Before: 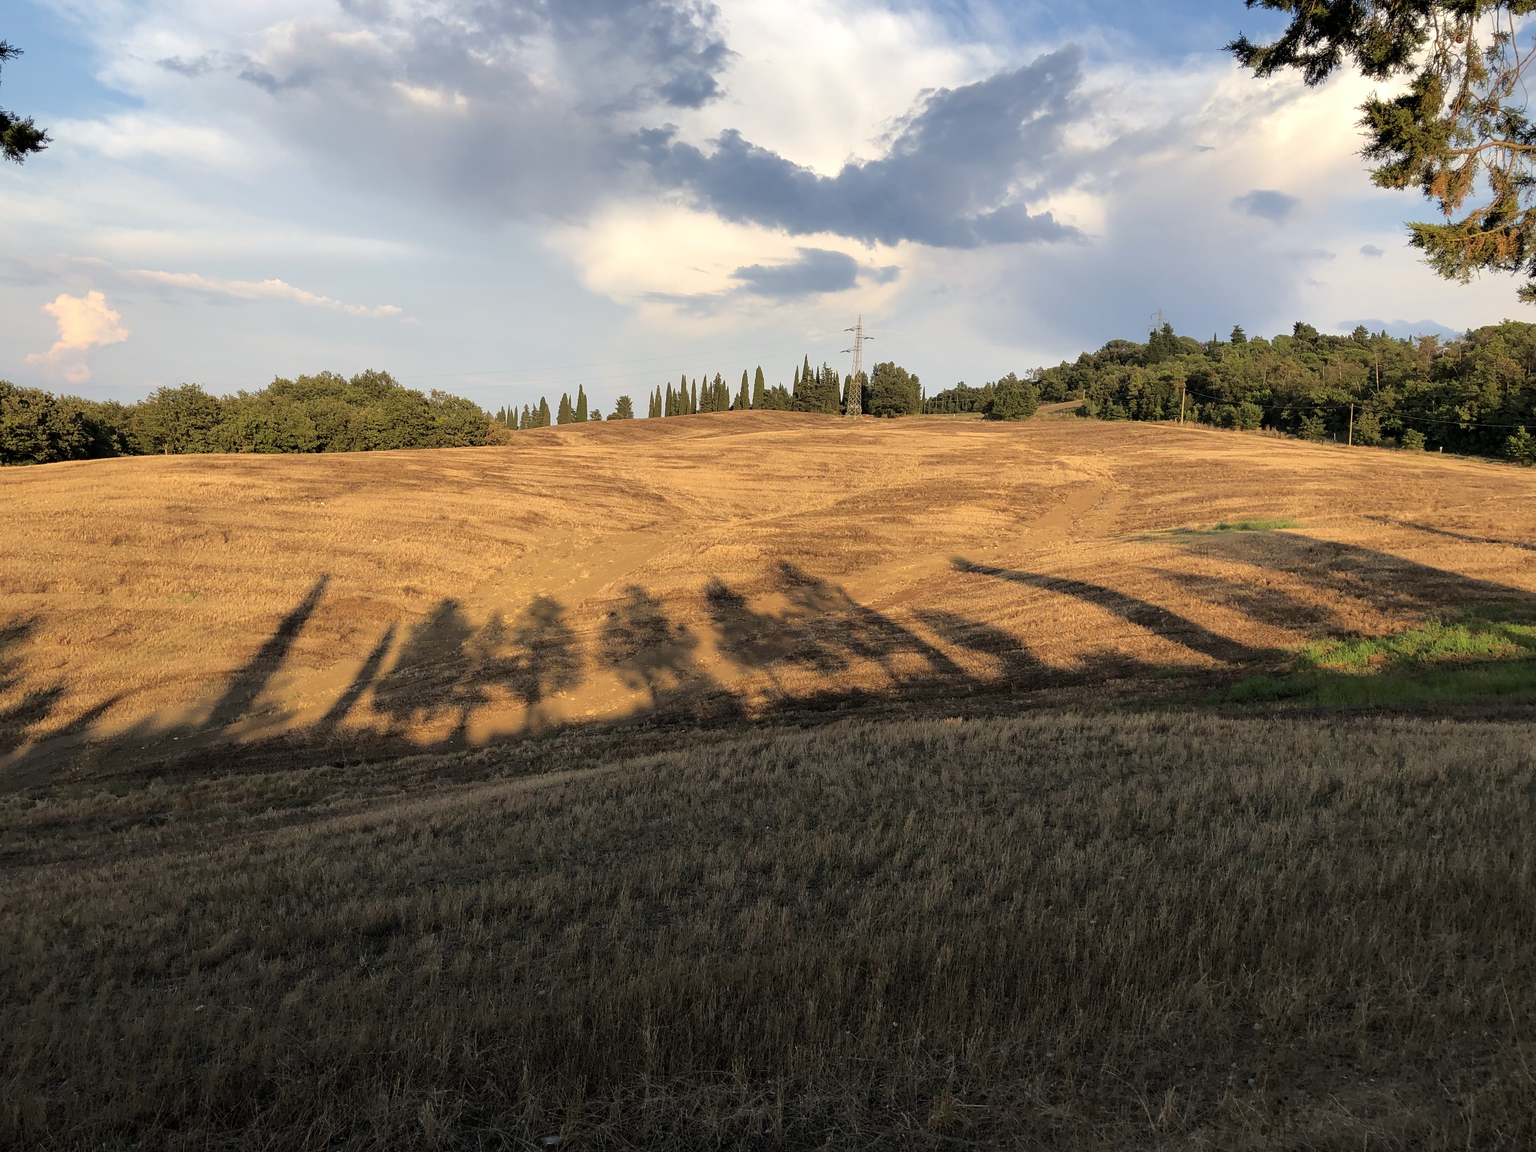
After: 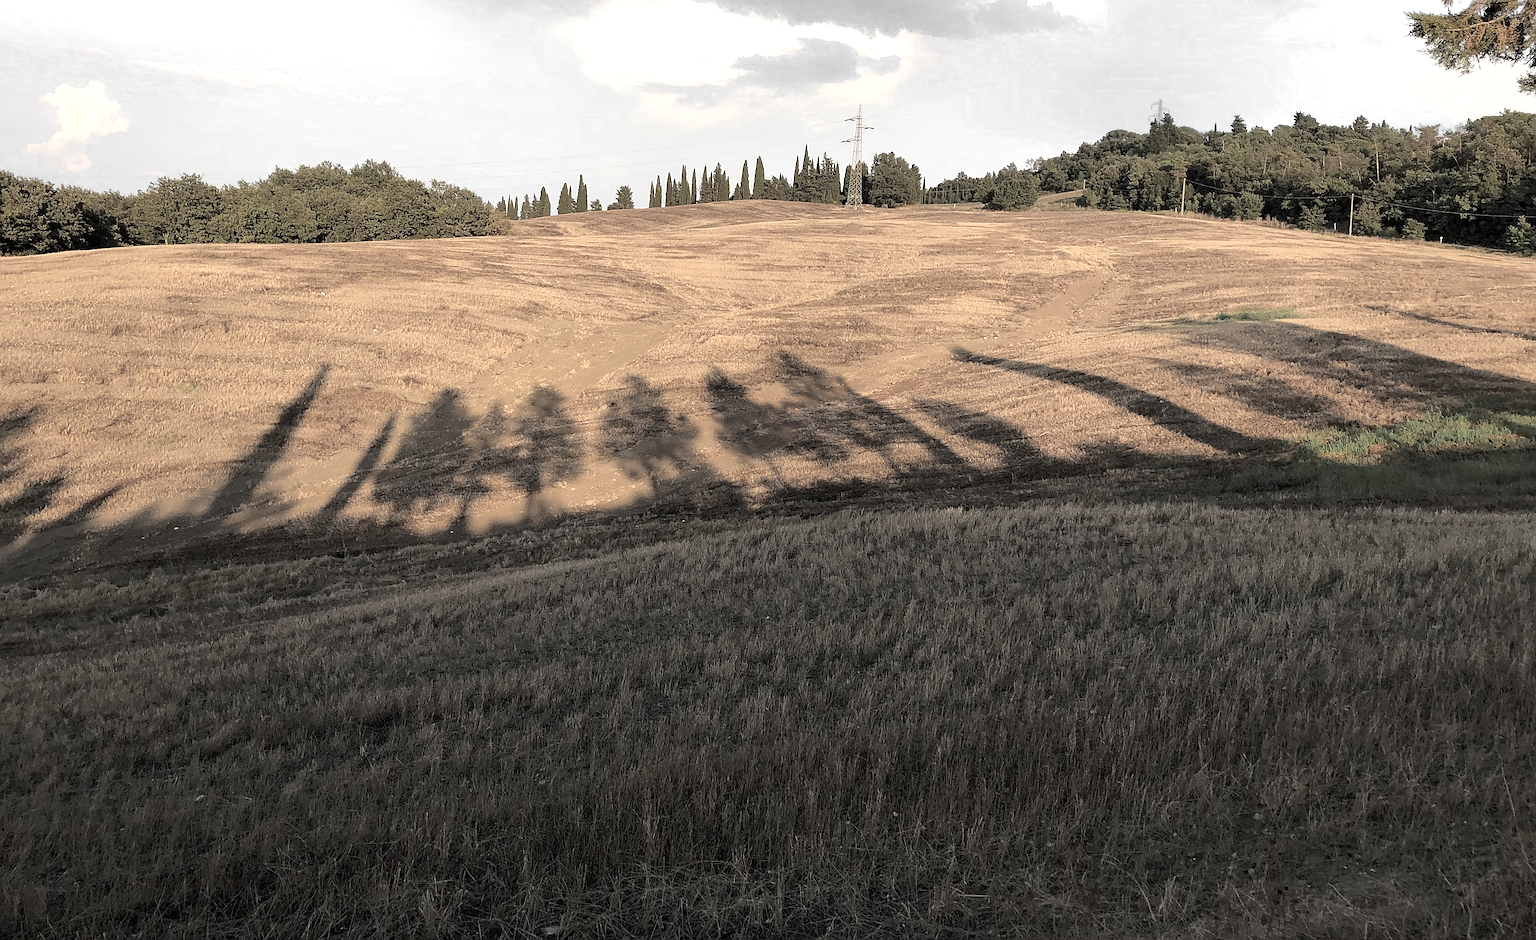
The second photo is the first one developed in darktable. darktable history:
sharpen: on, module defaults
exposure: exposure 0.57 EV, compensate exposure bias true, compensate highlight preservation false
crop and rotate: top 18.301%
color zones: curves: ch0 [(0, 0.613) (0.01, 0.613) (0.245, 0.448) (0.498, 0.529) (0.642, 0.665) (0.879, 0.777) (0.99, 0.613)]; ch1 [(0, 0.035) (0.121, 0.189) (0.259, 0.197) (0.415, 0.061) (0.589, 0.022) (0.732, 0.022) (0.857, 0.026) (0.991, 0.053)]
